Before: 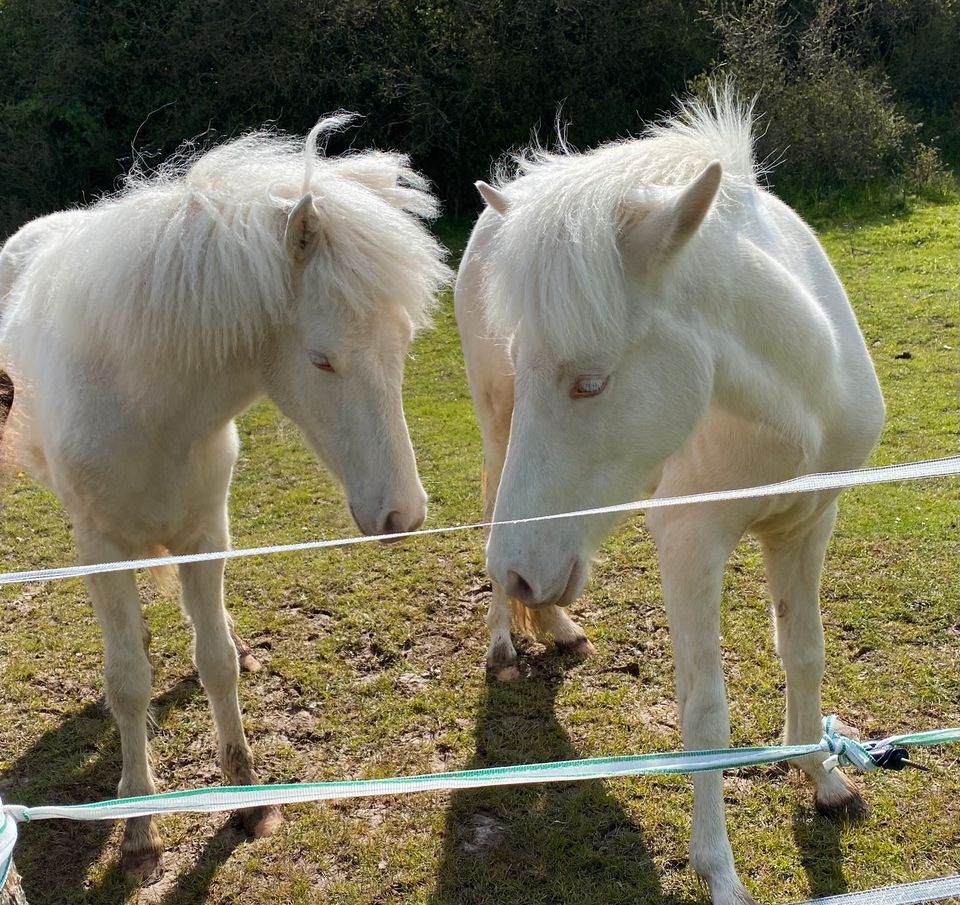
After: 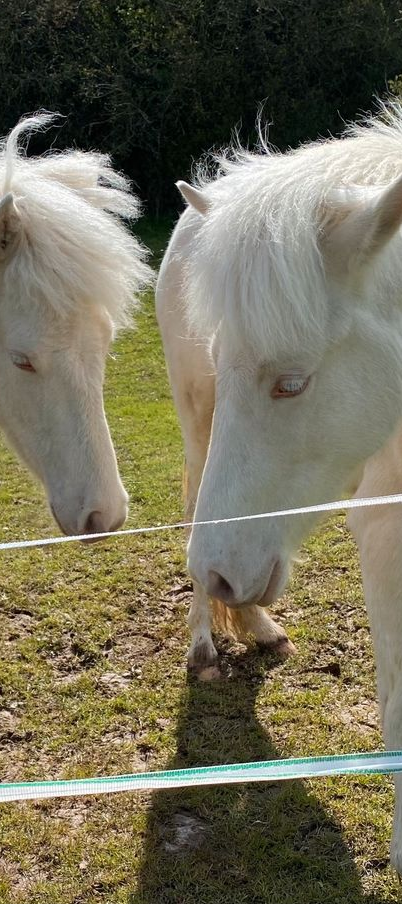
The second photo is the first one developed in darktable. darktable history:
crop: left 31.218%, right 26.895%
